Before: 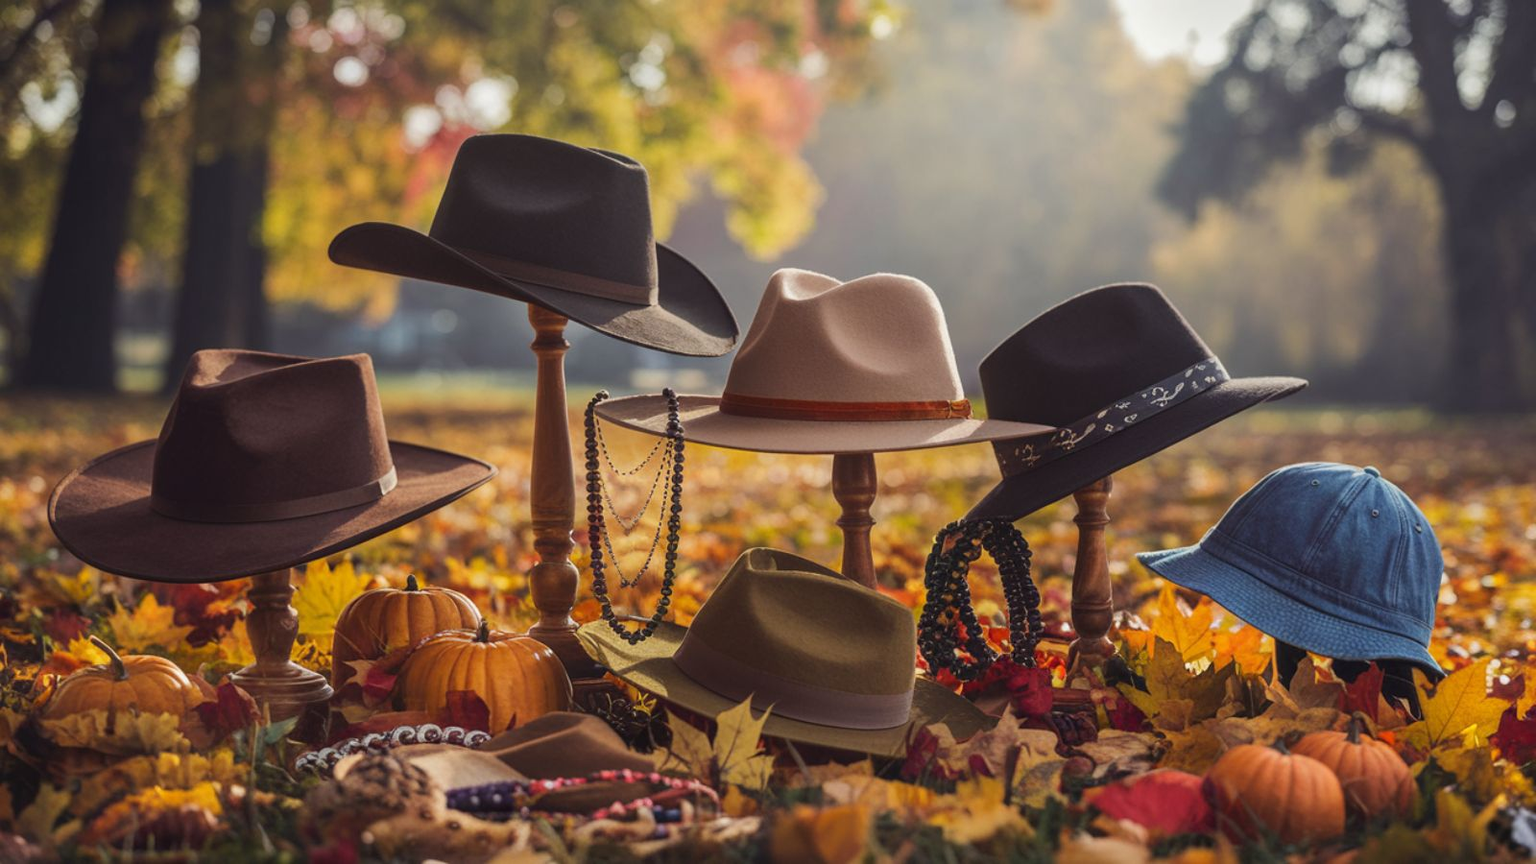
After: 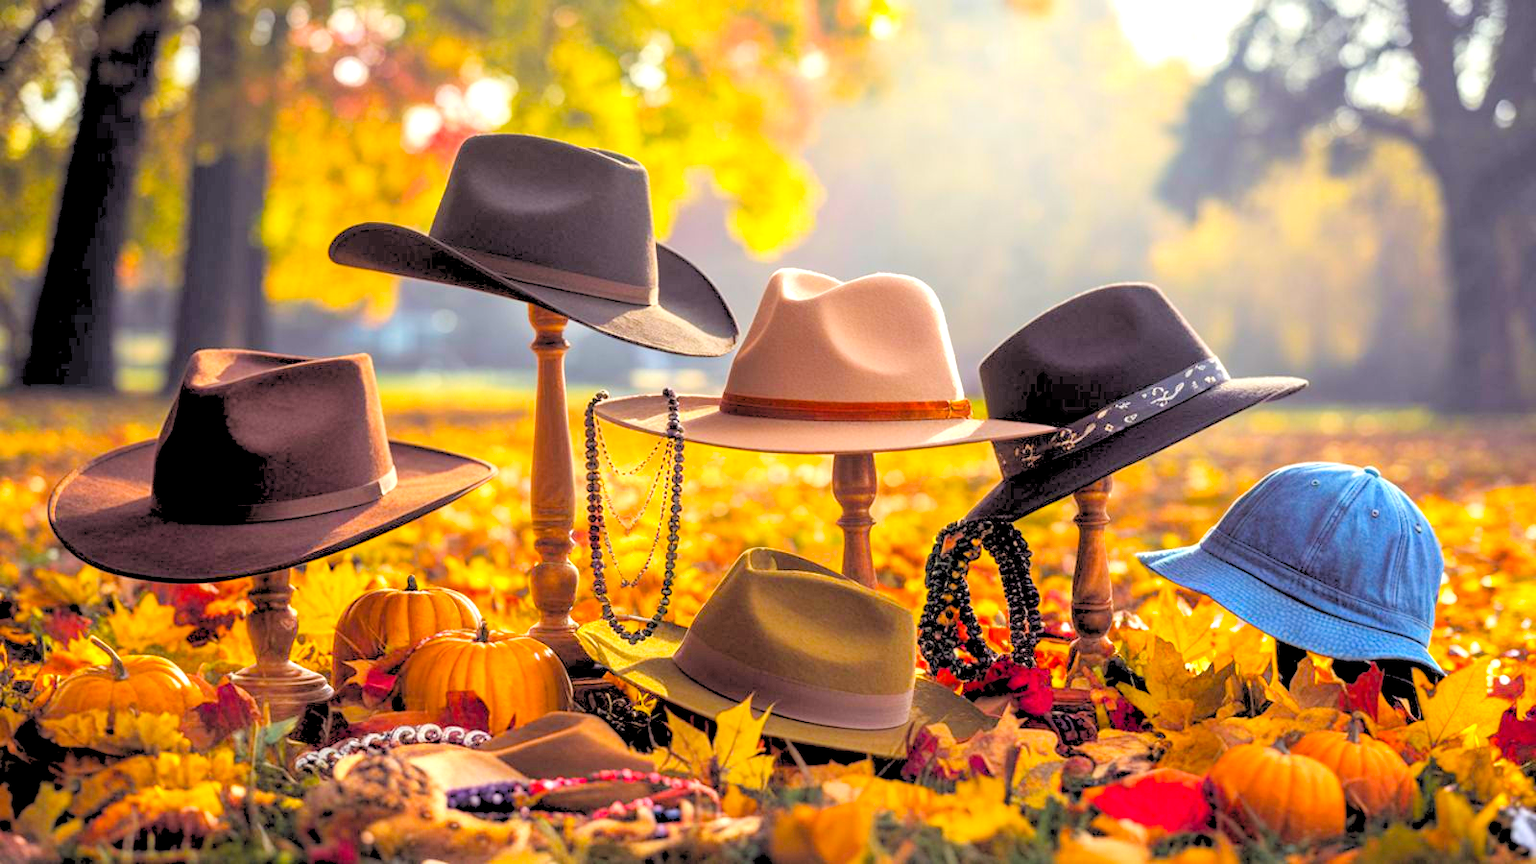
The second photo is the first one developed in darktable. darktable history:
exposure: black level correction 0, exposure 0.953 EV, compensate exposure bias true, compensate highlight preservation false
color balance rgb: linear chroma grading › global chroma 15%, perceptual saturation grading › global saturation 30%
rgb levels: levels [[0.027, 0.429, 0.996], [0, 0.5, 1], [0, 0.5, 1]]
